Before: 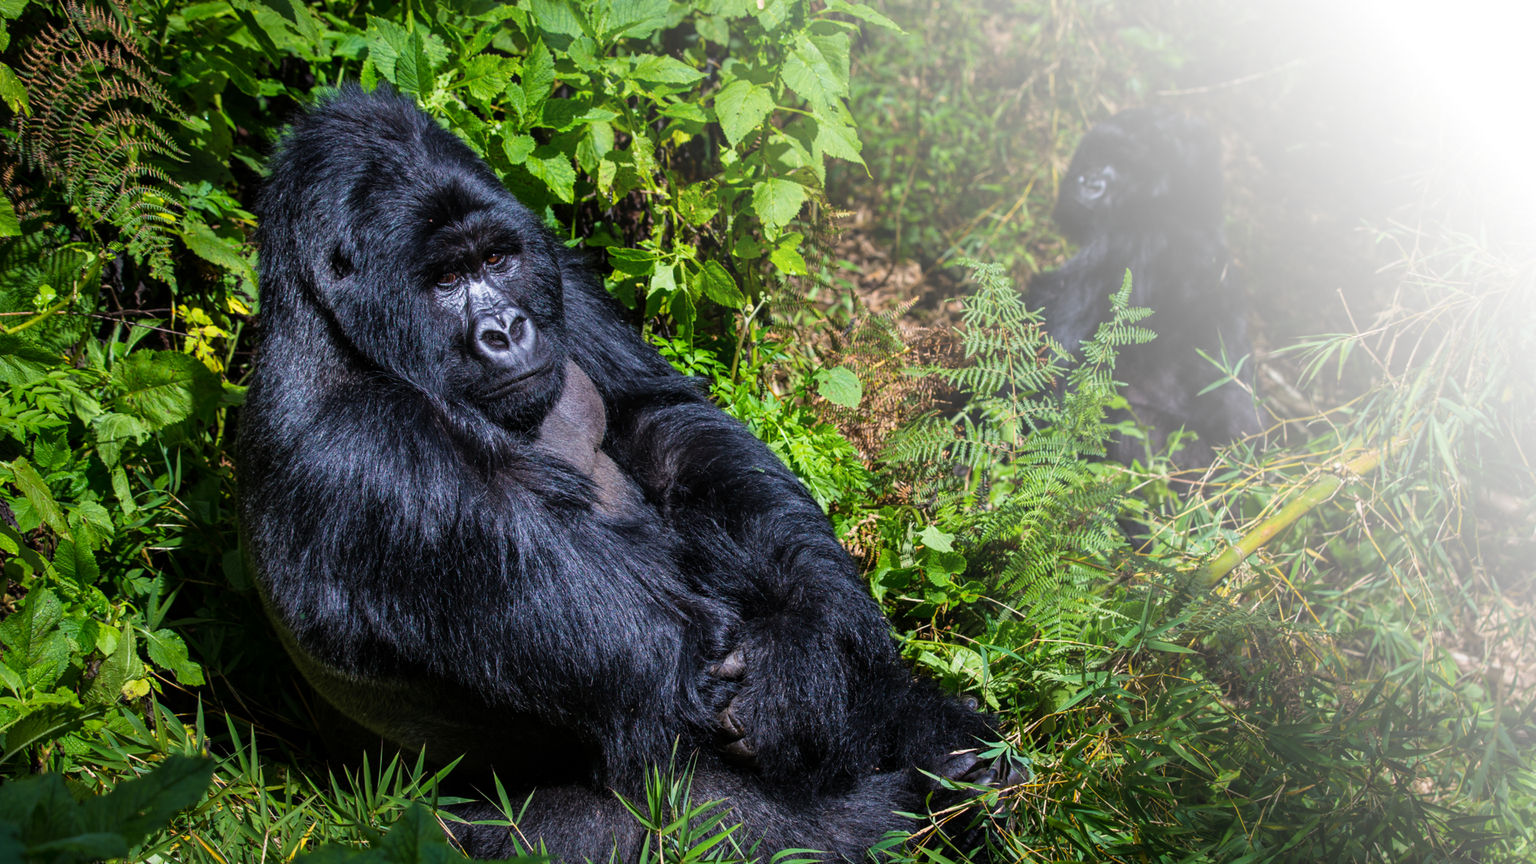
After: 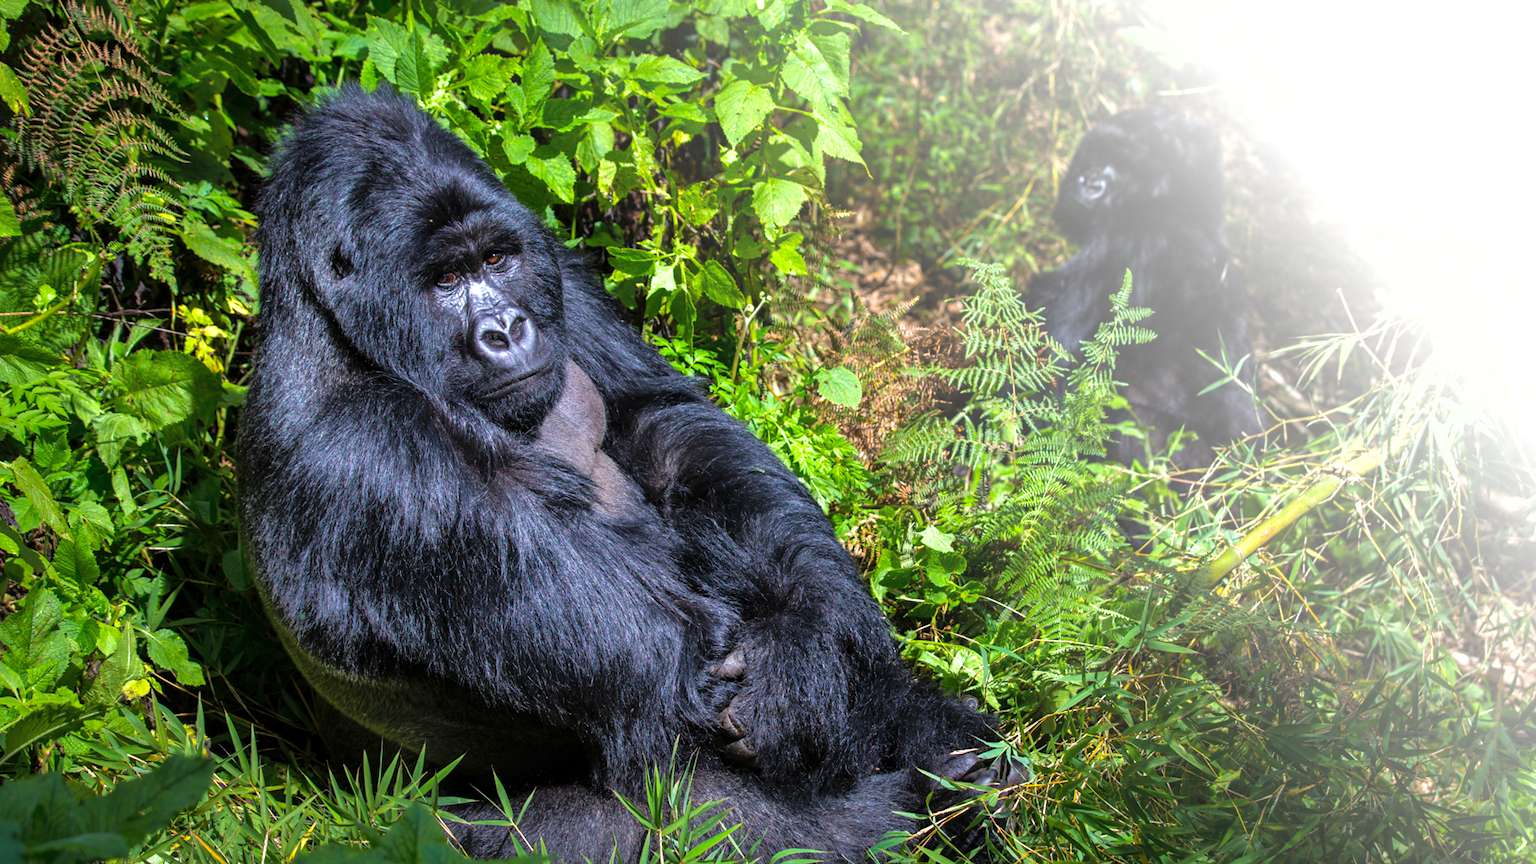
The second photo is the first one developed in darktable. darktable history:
shadows and highlights: on, module defaults
exposure: exposure 0.605 EV, compensate highlight preservation false
